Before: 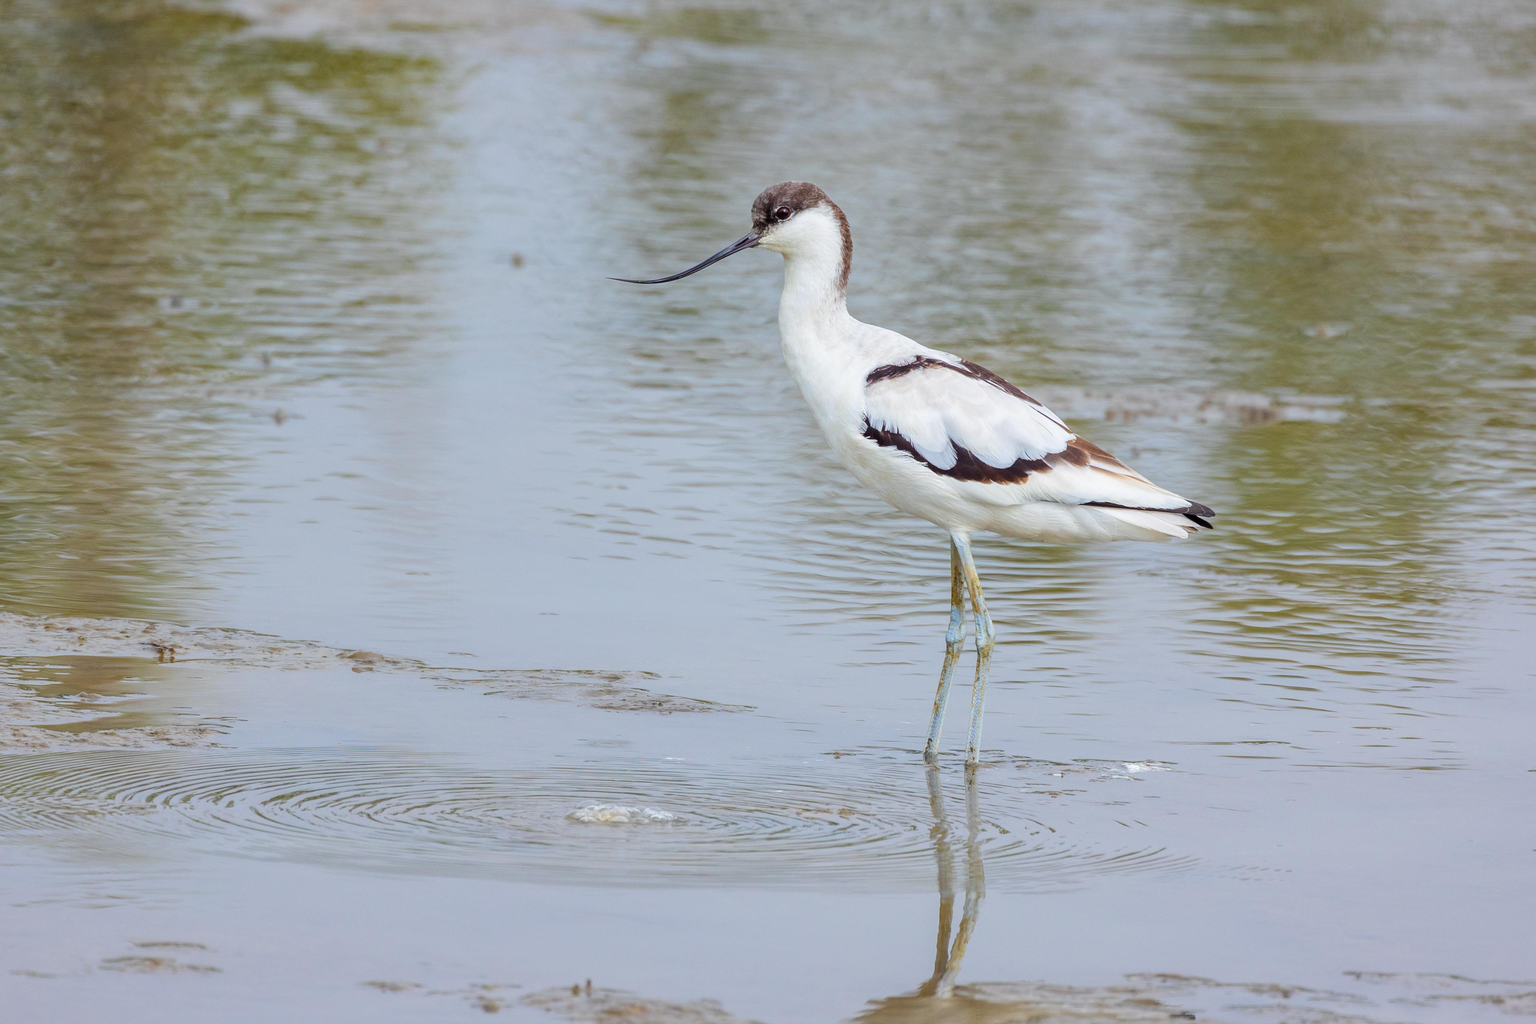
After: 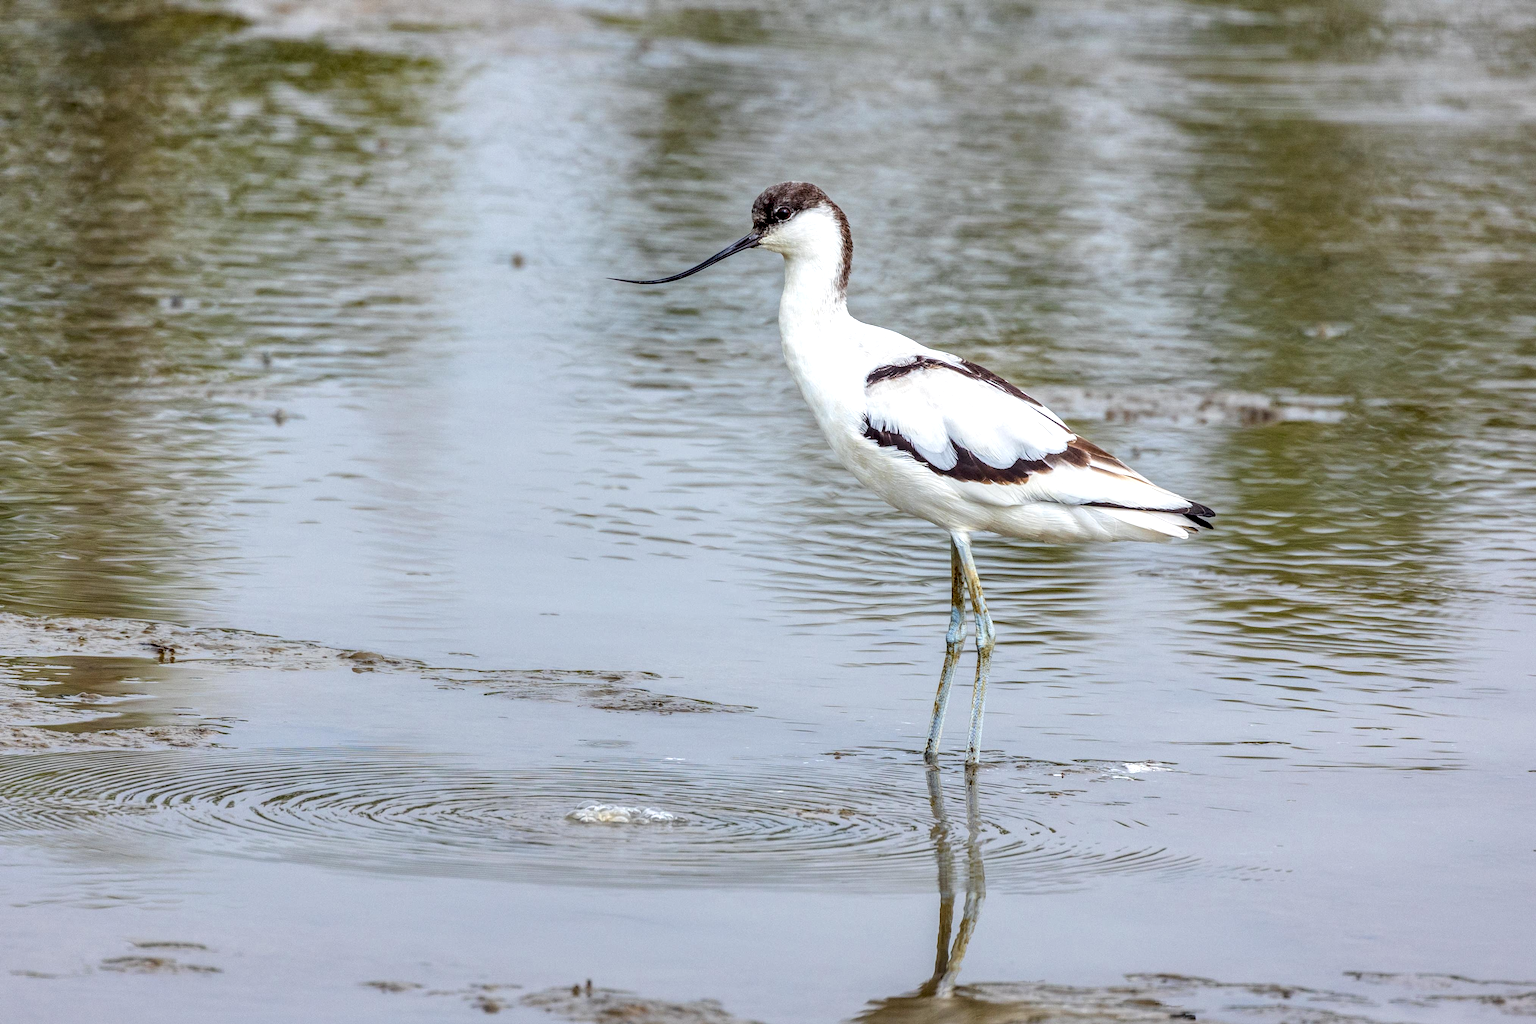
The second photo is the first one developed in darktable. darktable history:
local contrast: highlights 17%, detail 188%
